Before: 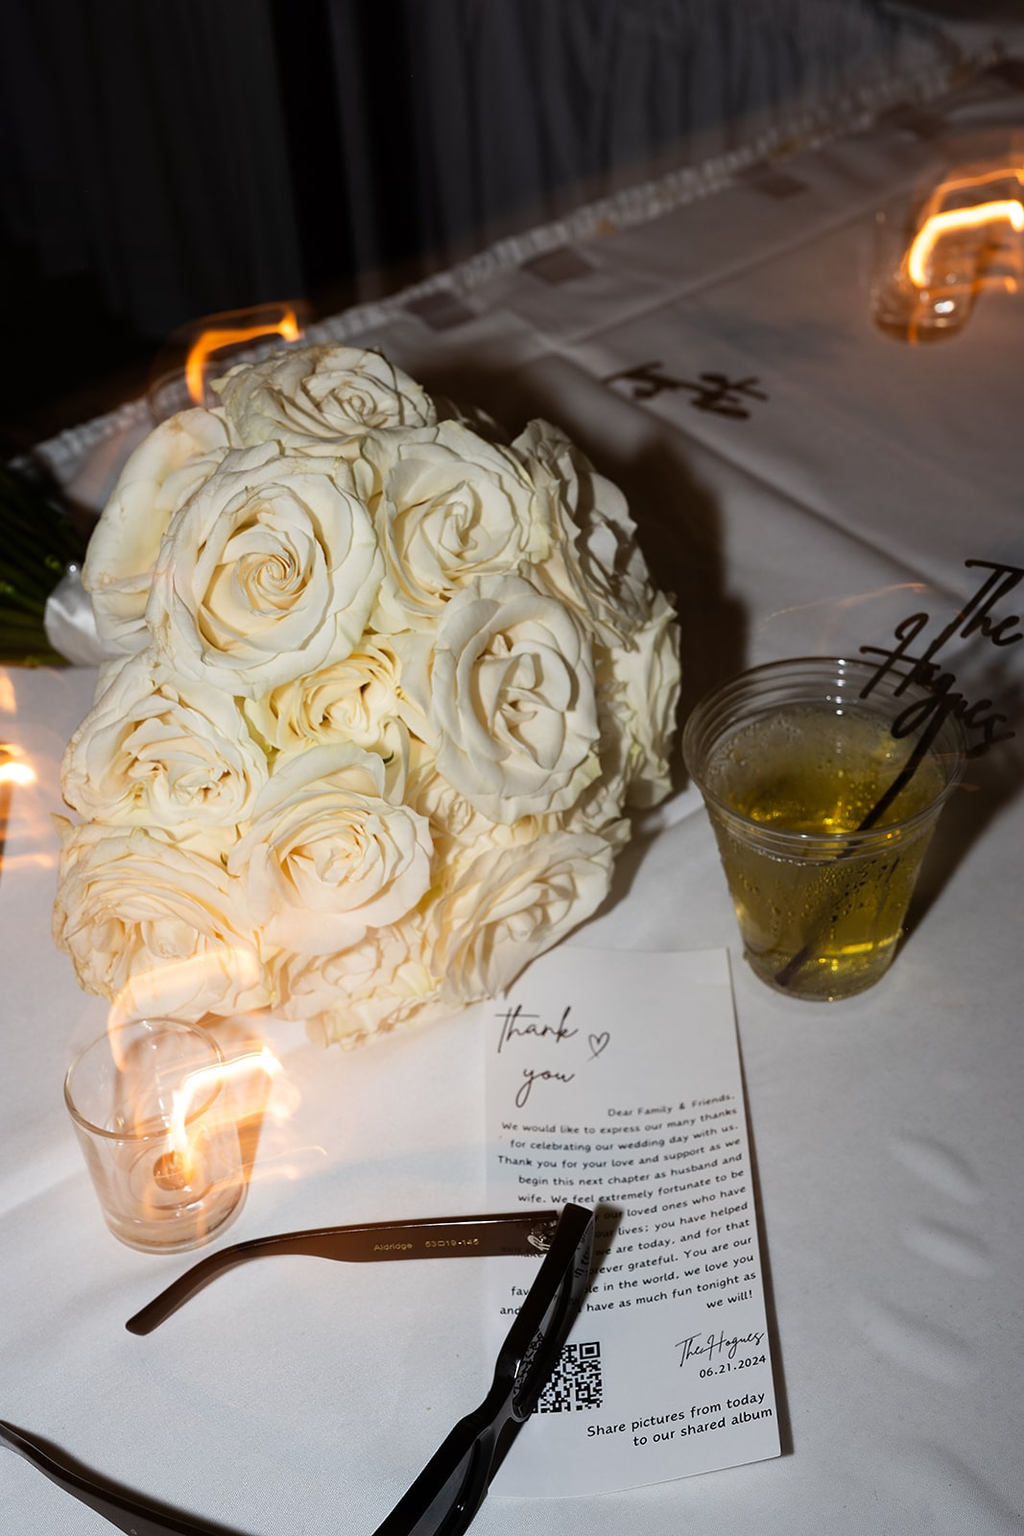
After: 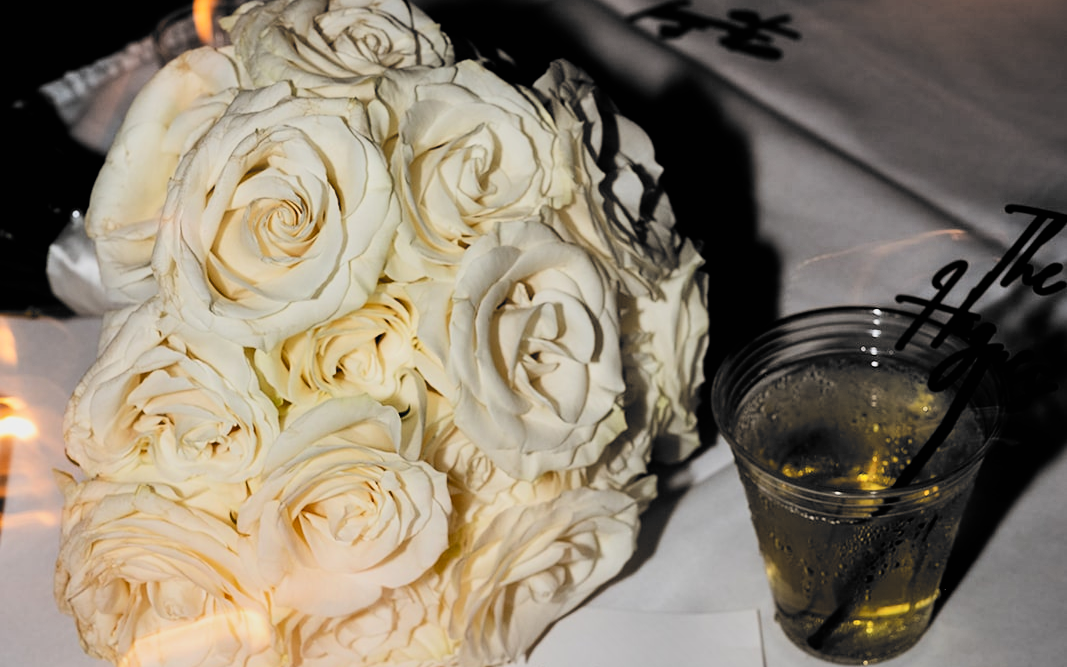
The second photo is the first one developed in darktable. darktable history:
shadows and highlights: low approximation 0.01, soften with gaussian
filmic rgb: black relative exposure -5.08 EV, white relative exposure 3.53 EV, hardness 3.18, contrast 1.509, highlights saturation mix -48.69%, color science v6 (2022)
crop and rotate: top 23.68%, bottom 34.599%
